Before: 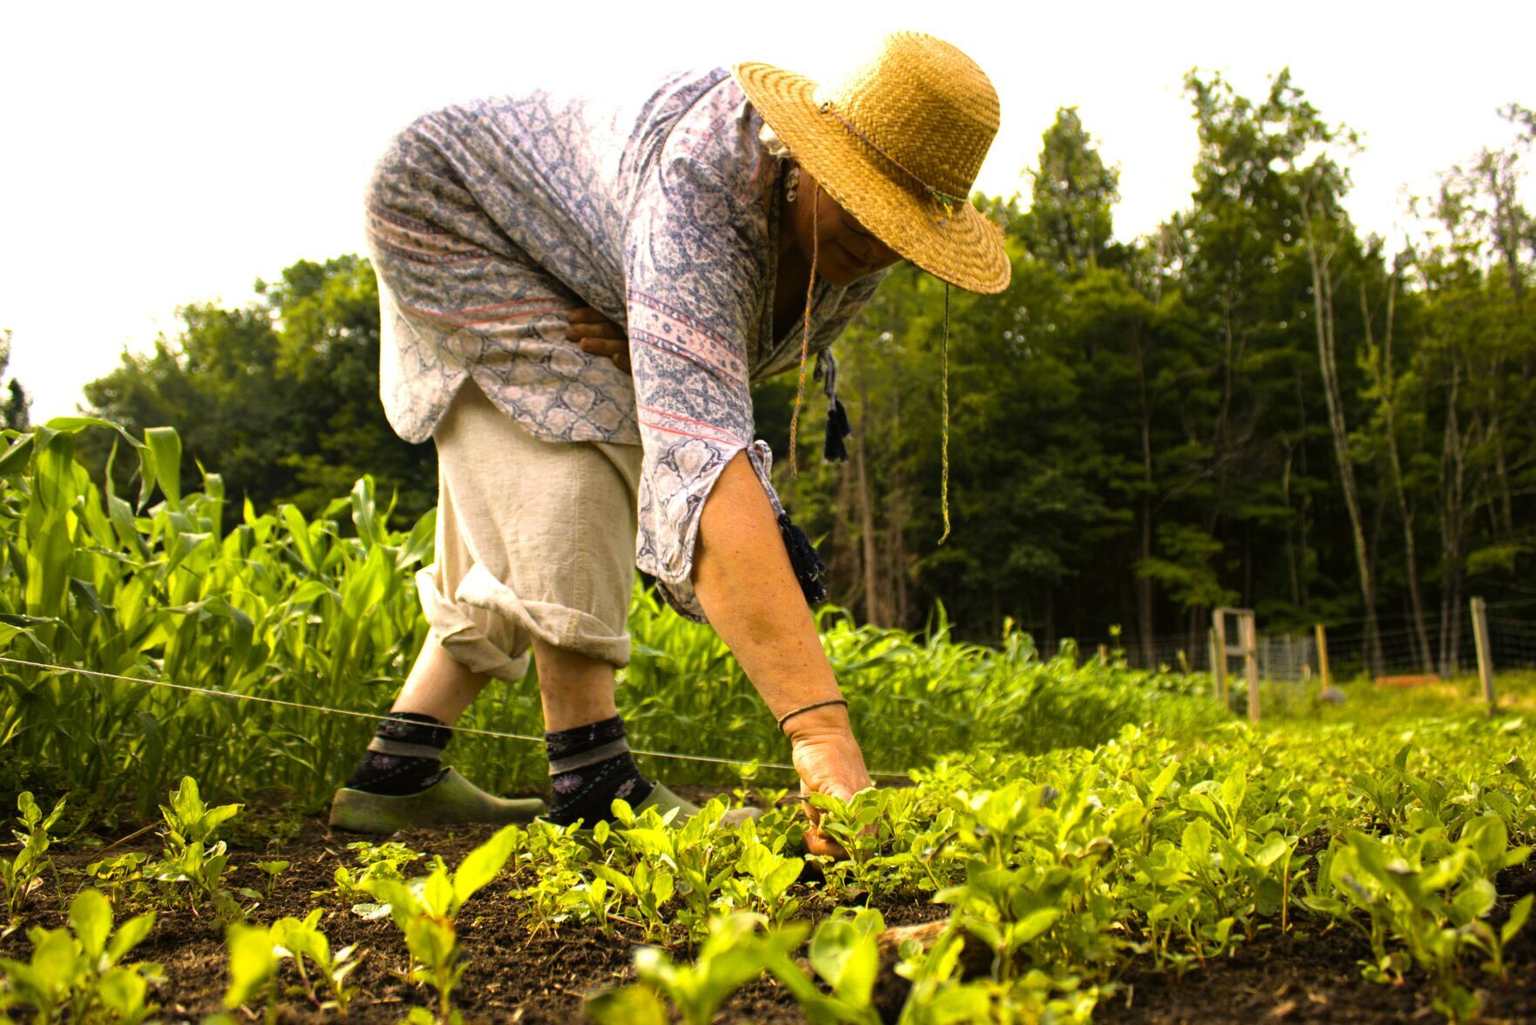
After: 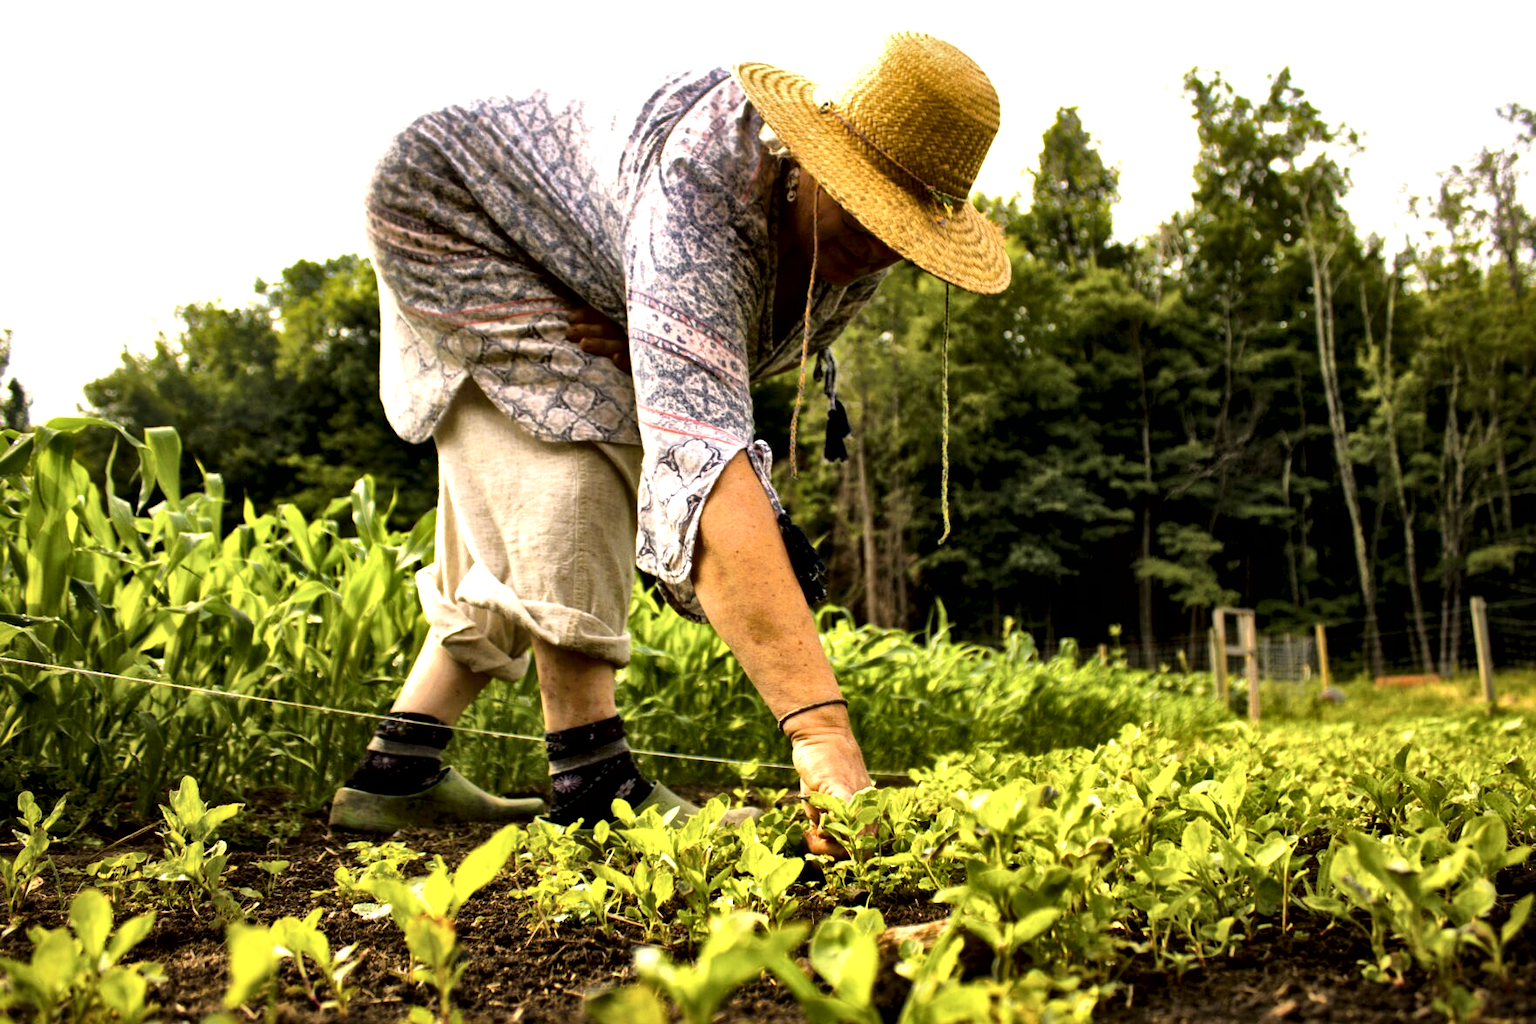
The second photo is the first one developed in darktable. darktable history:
contrast brightness saturation: saturation -0.05
local contrast: mode bilateral grid, contrast 44, coarseness 69, detail 214%, midtone range 0.2
